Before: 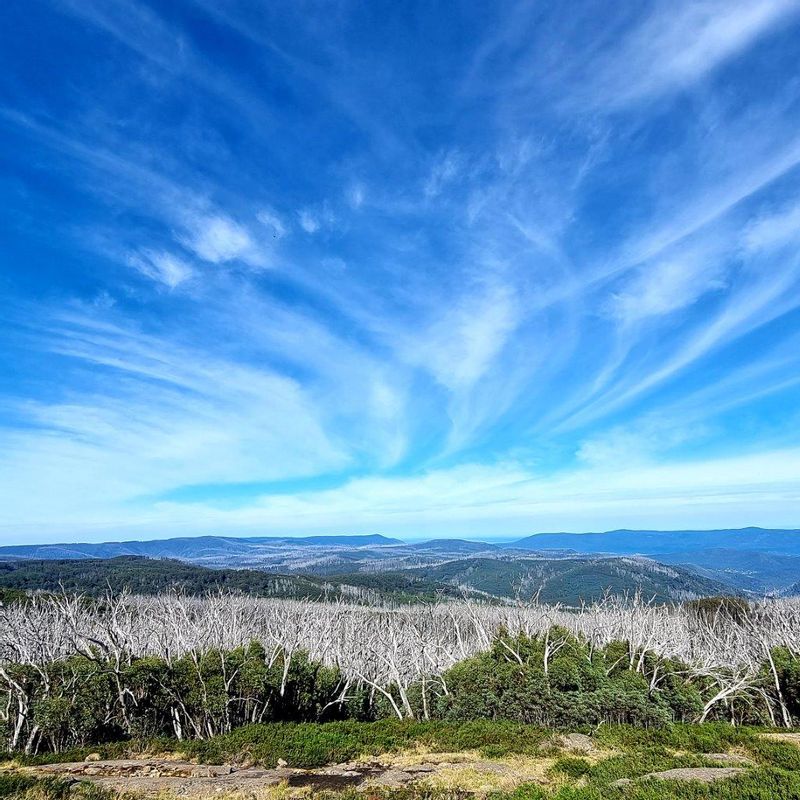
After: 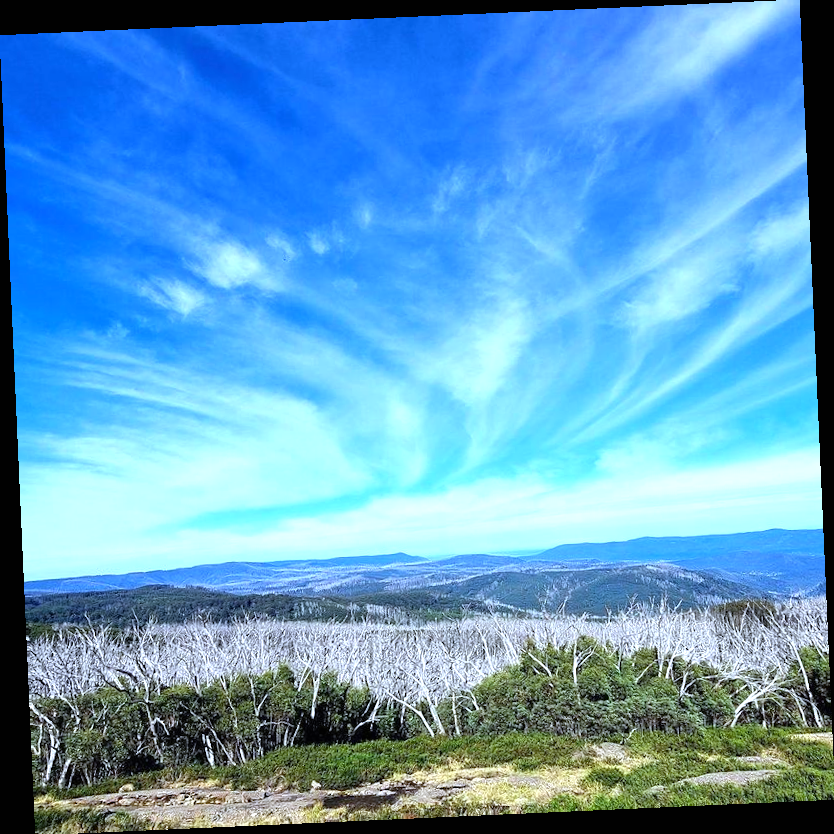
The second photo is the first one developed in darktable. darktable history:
rotate and perspective: rotation -2.56°, automatic cropping off
white balance: red 0.926, green 1.003, blue 1.133
tone equalizer: on, module defaults
exposure: black level correction 0, exposure 0.5 EV, compensate exposure bias true, compensate highlight preservation false
